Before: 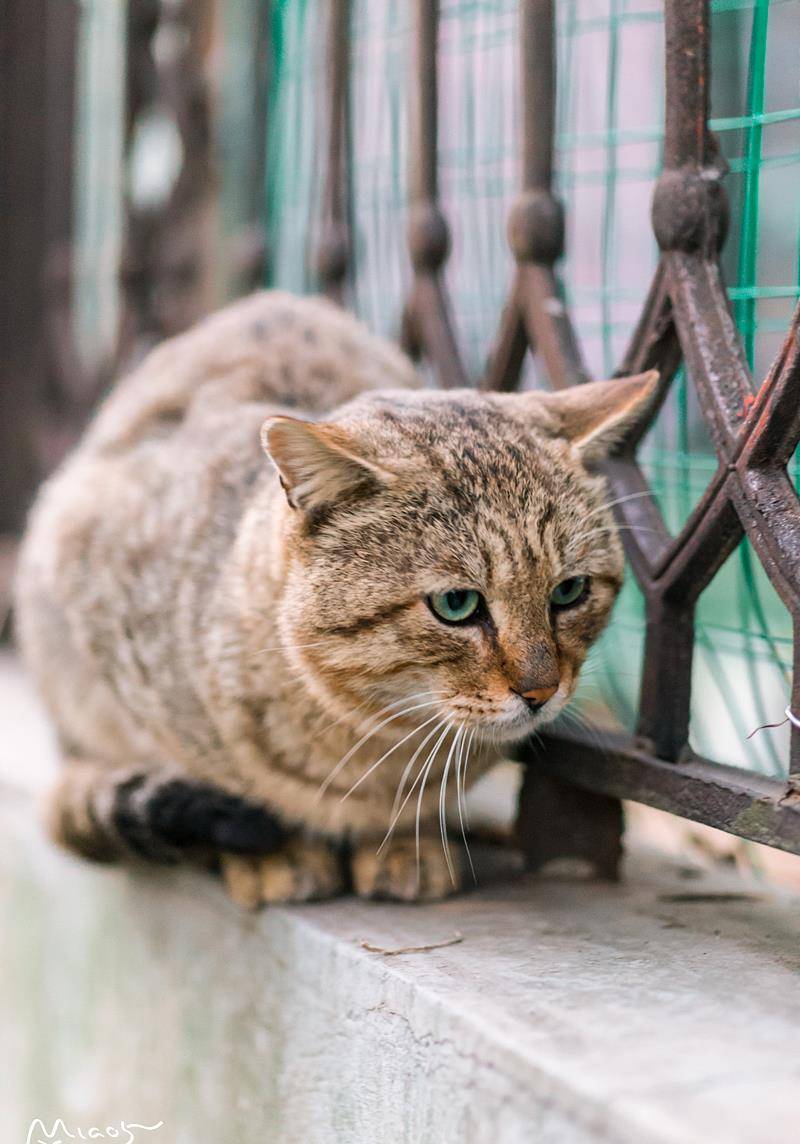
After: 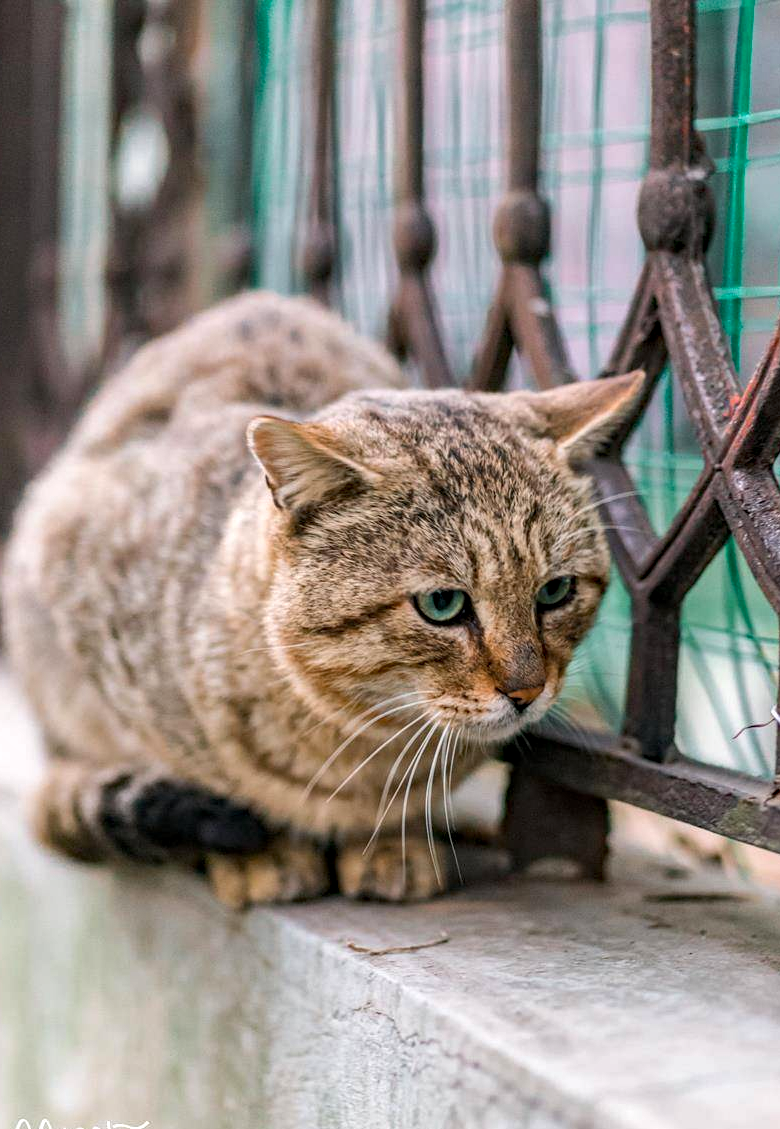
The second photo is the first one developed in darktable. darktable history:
local contrast: on, module defaults
crop and rotate: left 1.774%, right 0.633%, bottom 1.28%
haze removal: compatibility mode true, adaptive false
